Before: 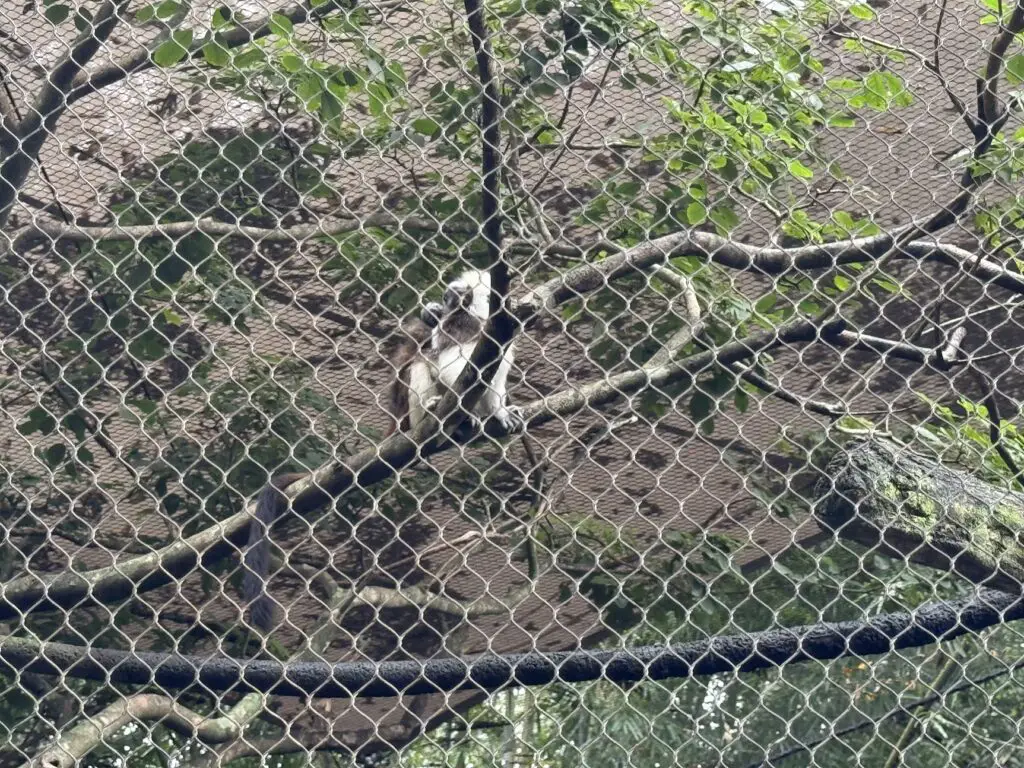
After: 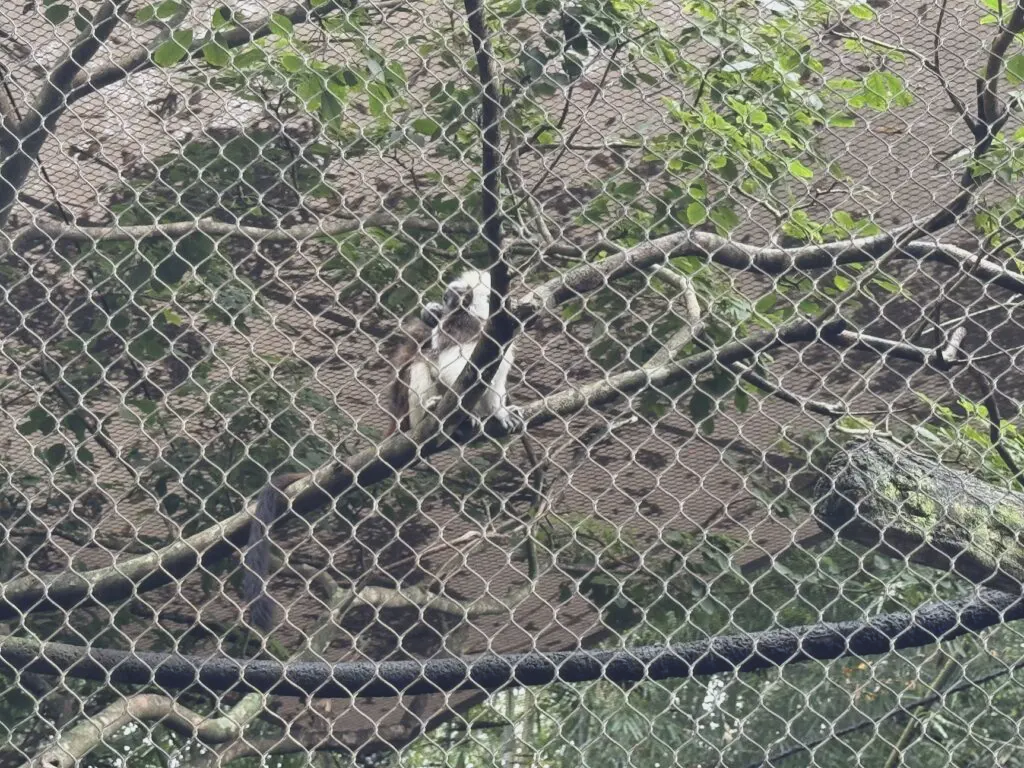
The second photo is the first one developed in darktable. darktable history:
color balance: lift [1.01, 1, 1, 1], gamma [1.097, 1, 1, 1], gain [0.85, 1, 1, 1]
local contrast: mode bilateral grid, contrast 10, coarseness 25, detail 115%, midtone range 0.2
